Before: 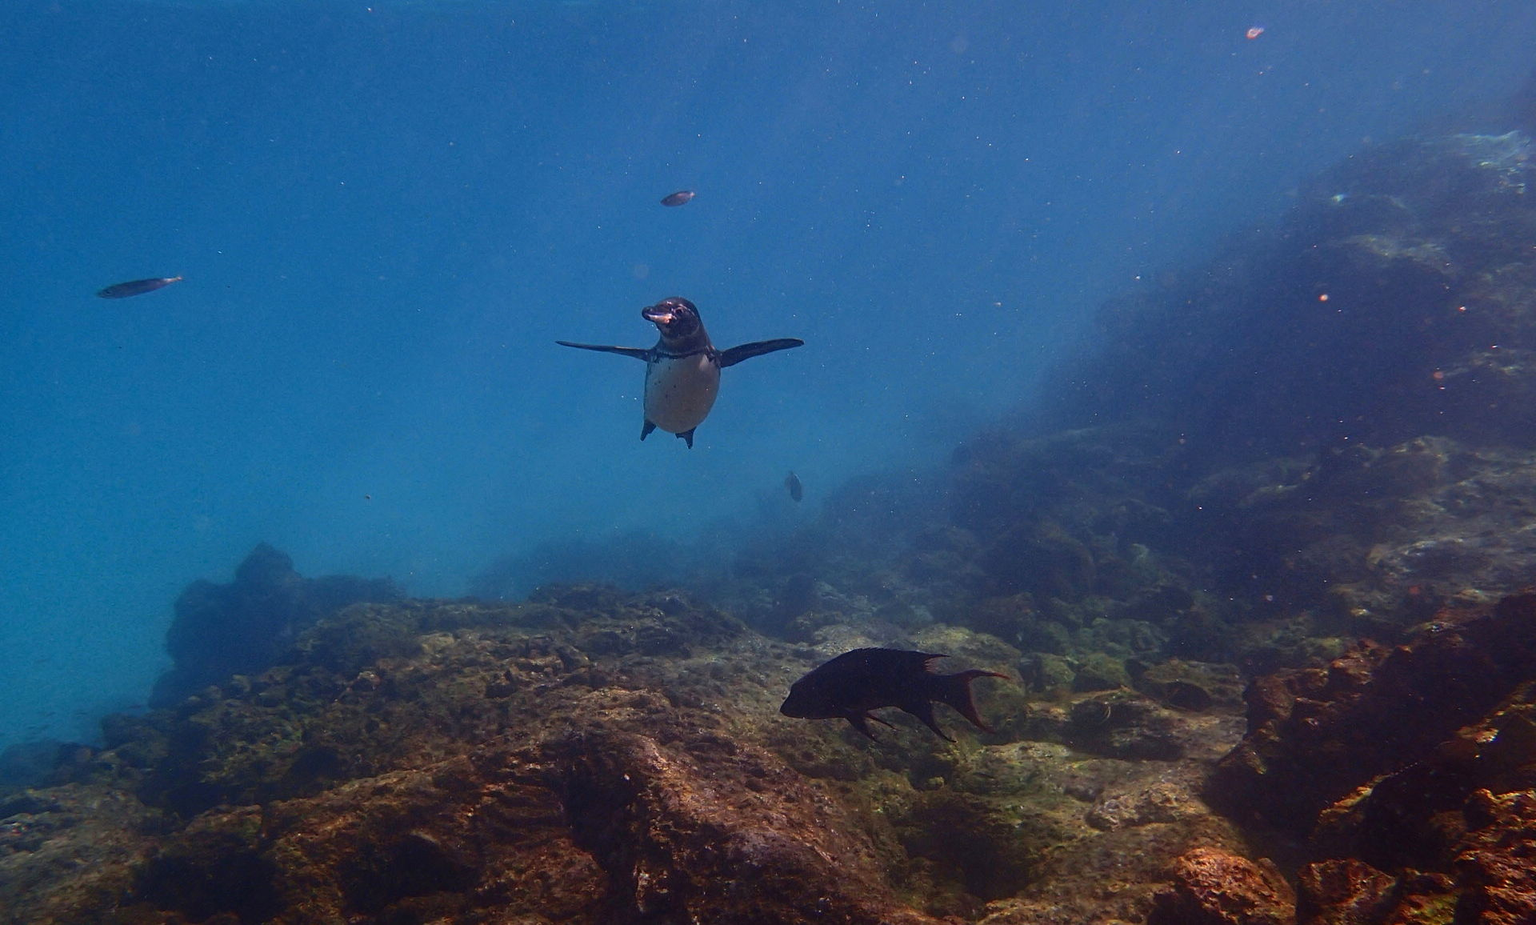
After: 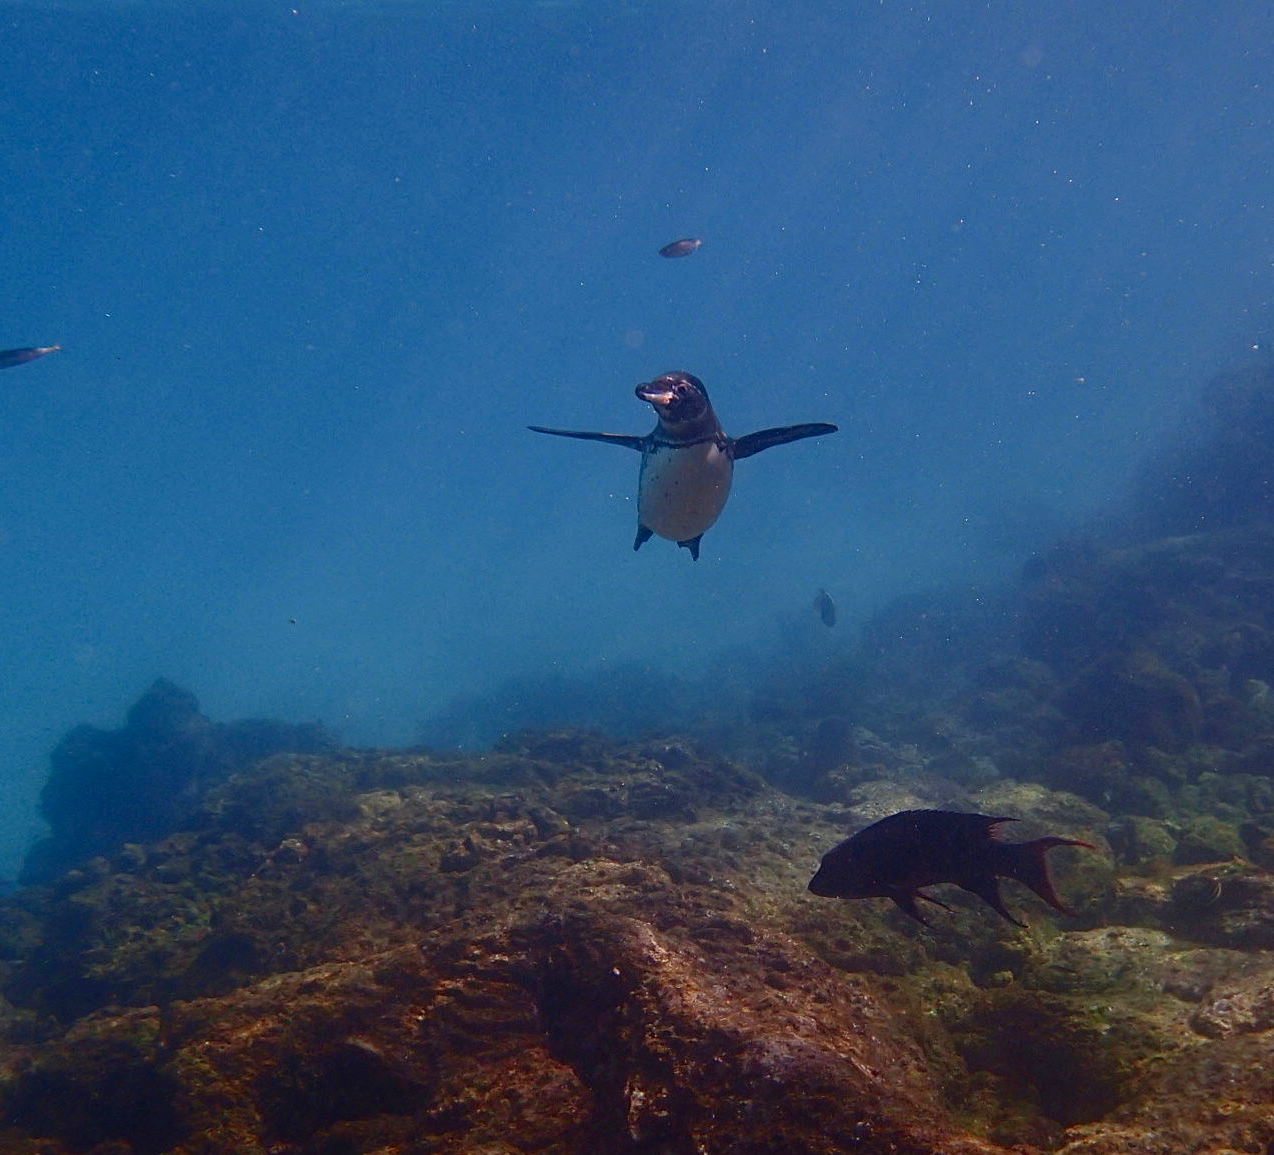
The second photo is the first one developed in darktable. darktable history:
crop and rotate: left 8.708%, right 24.917%
exposure: black level correction 0.001, exposure 0.015 EV, compensate highlight preservation false
contrast brightness saturation: contrast -0.019, brightness -0.009, saturation 0.041
color balance rgb: white fulcrum 0.077 EV, linear chroma grading › shadows -1.797%, linear chroma grading › highlights -14.823%, linear chroma grading › global chroma -9.919%, linear chroma grading › mid-tones -9.835%, perceptual saturation grading › global saturation 20%, perceptual saturation grading › highlights -25.487%, perceptual saturation grading › shadows 24.98%
